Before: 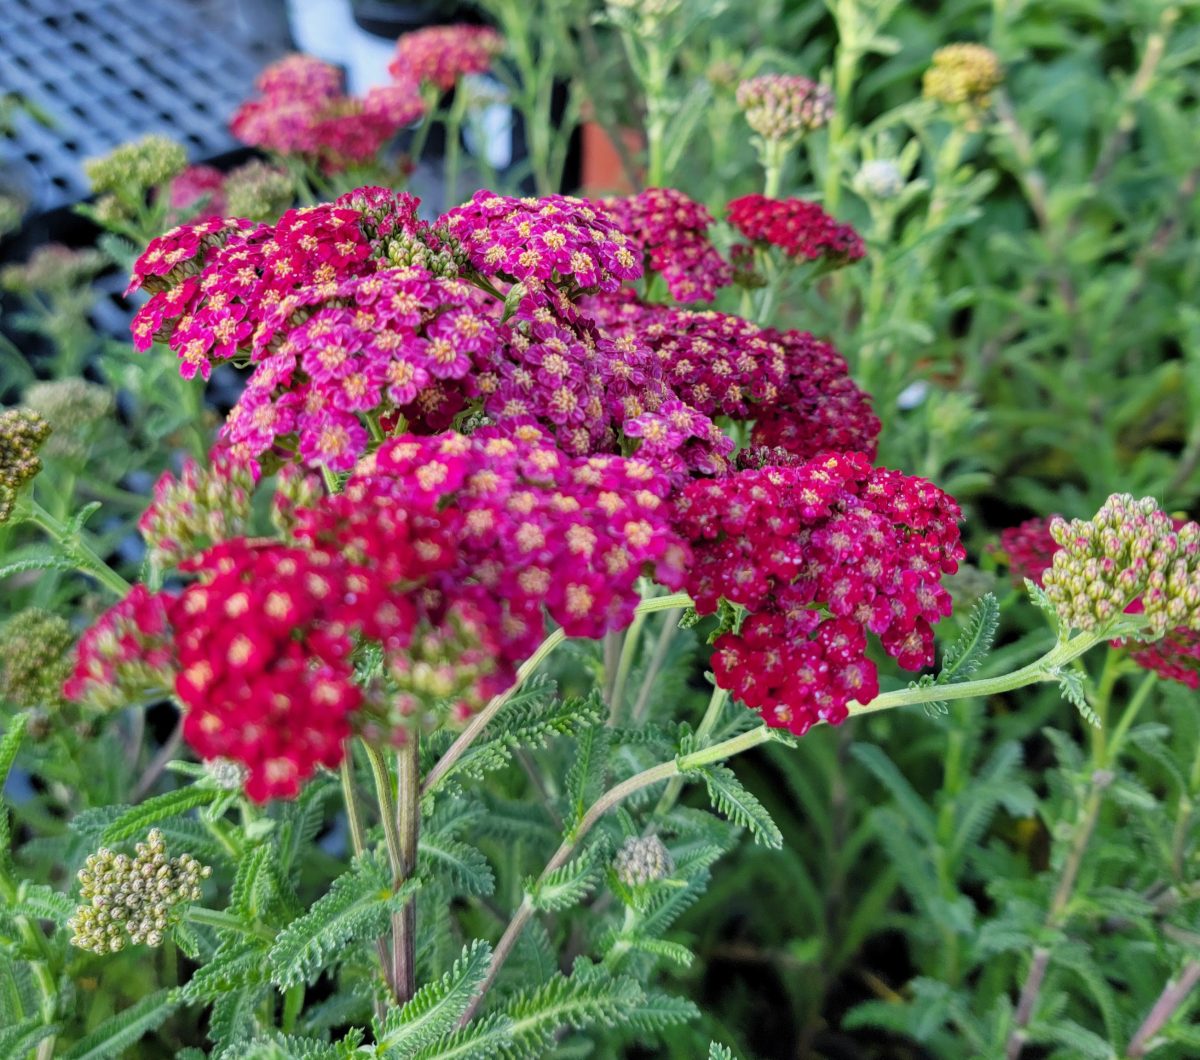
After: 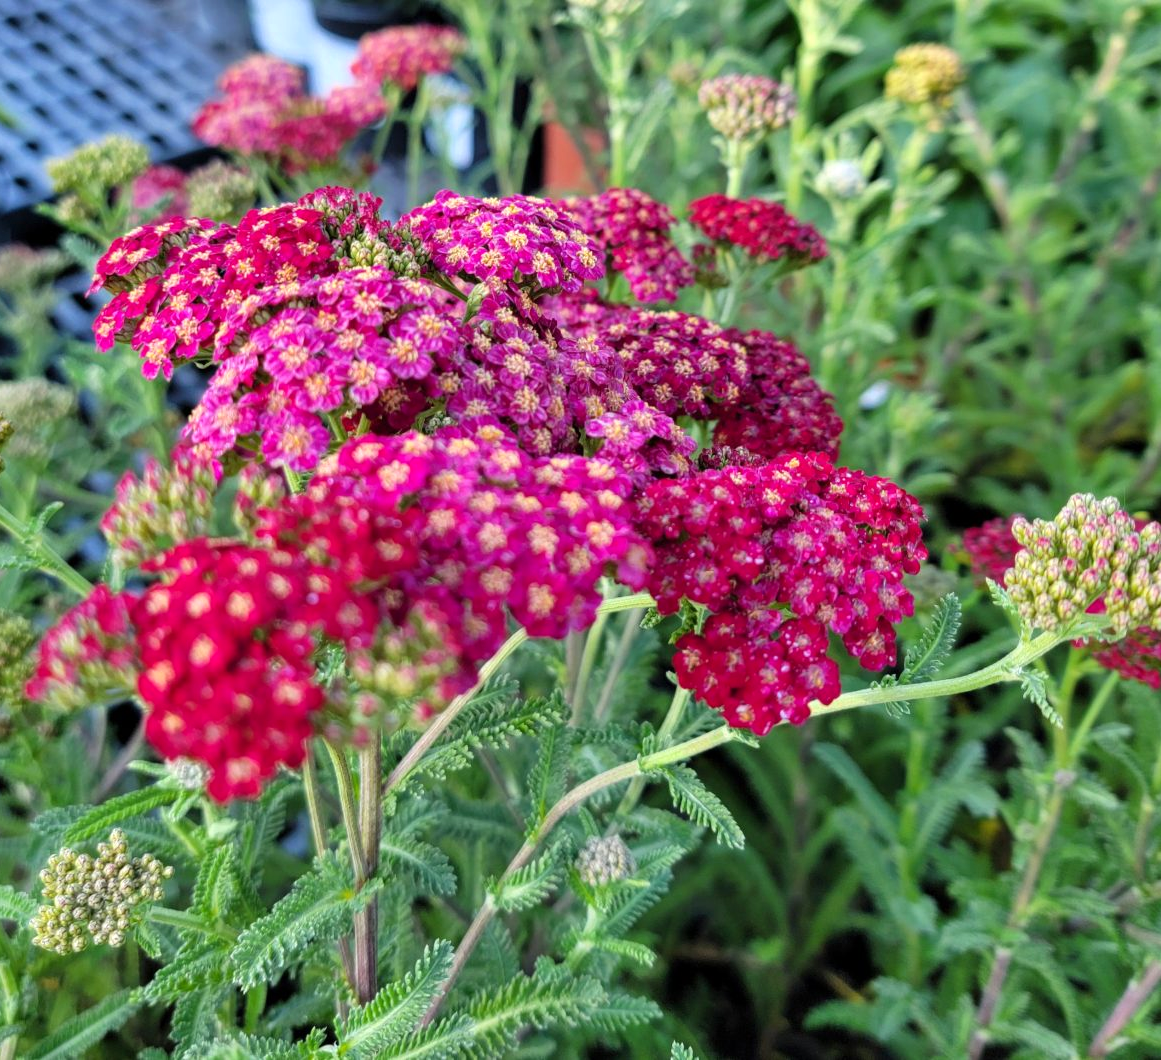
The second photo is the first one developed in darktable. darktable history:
crop and rotate: left 3.238%
levels: mode automatic, black 0.023%, white 99.97%, levels [0.062, 0.494, 0.925]
